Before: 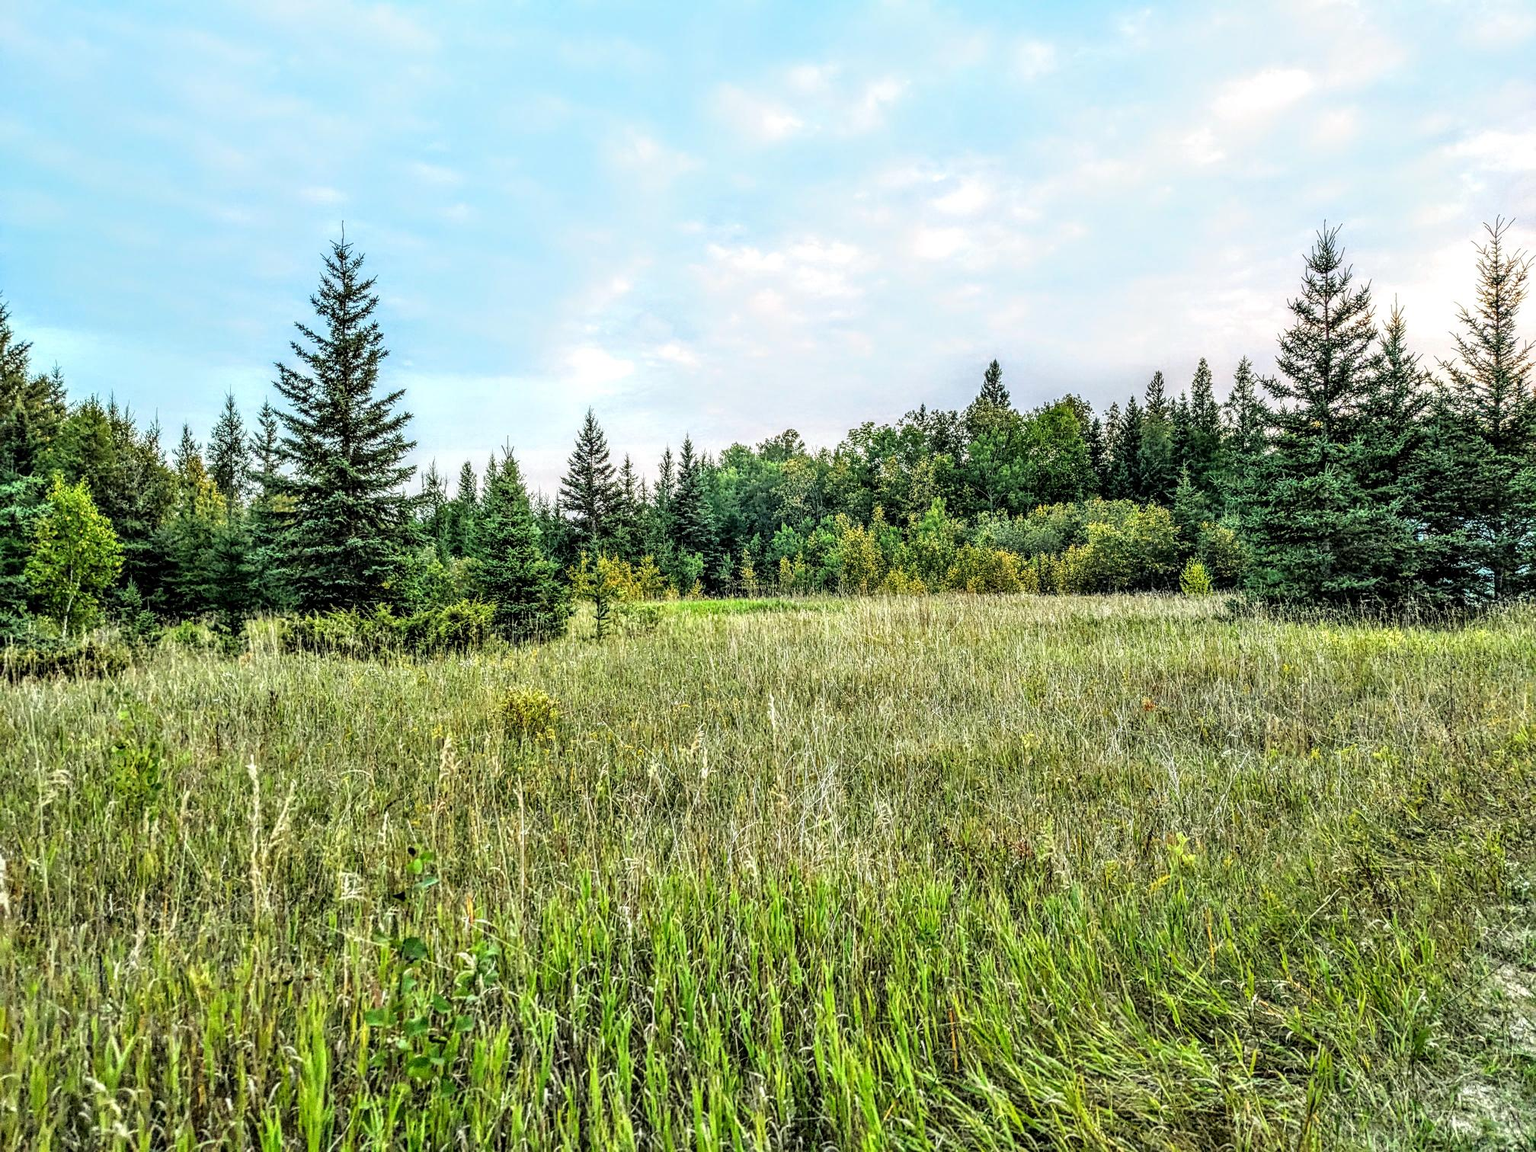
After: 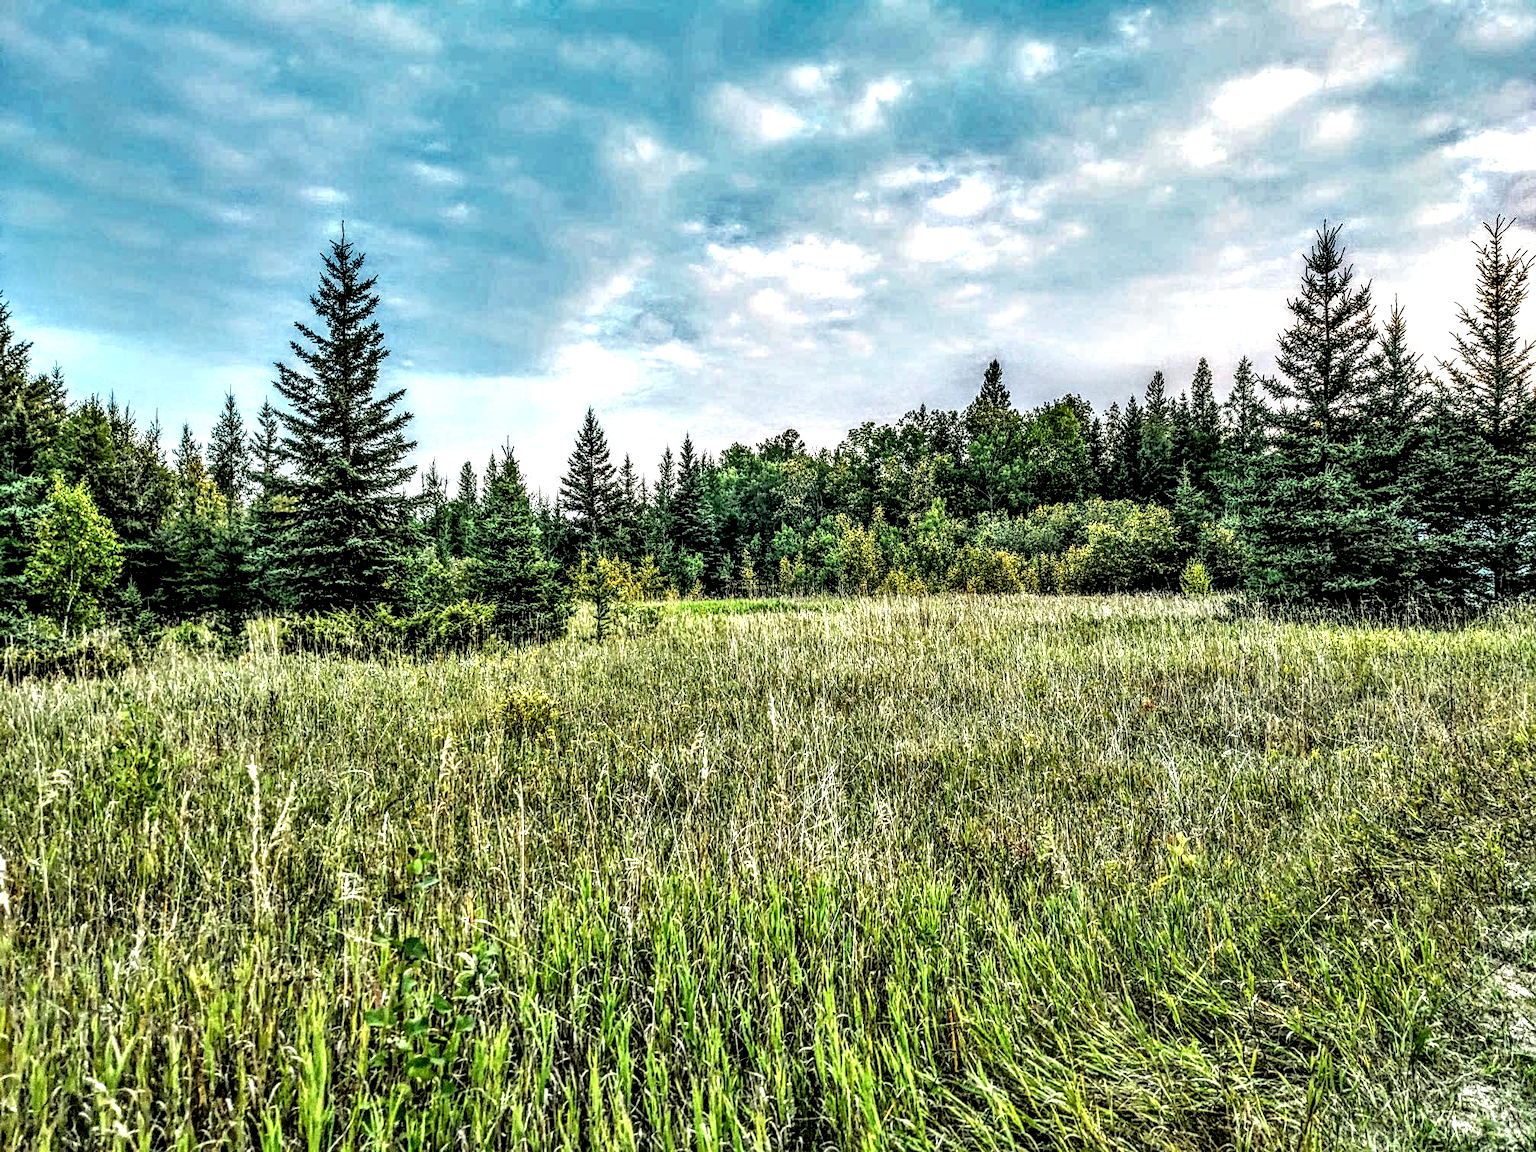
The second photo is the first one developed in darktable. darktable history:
local contrast: highlights 80%, shadows 57%, detail 175%, midtone range 0.598
shadows and highlights: radius 107.42, shadows 40.36, highlights -72.76, low approximation 0.01, soften with gaussian
